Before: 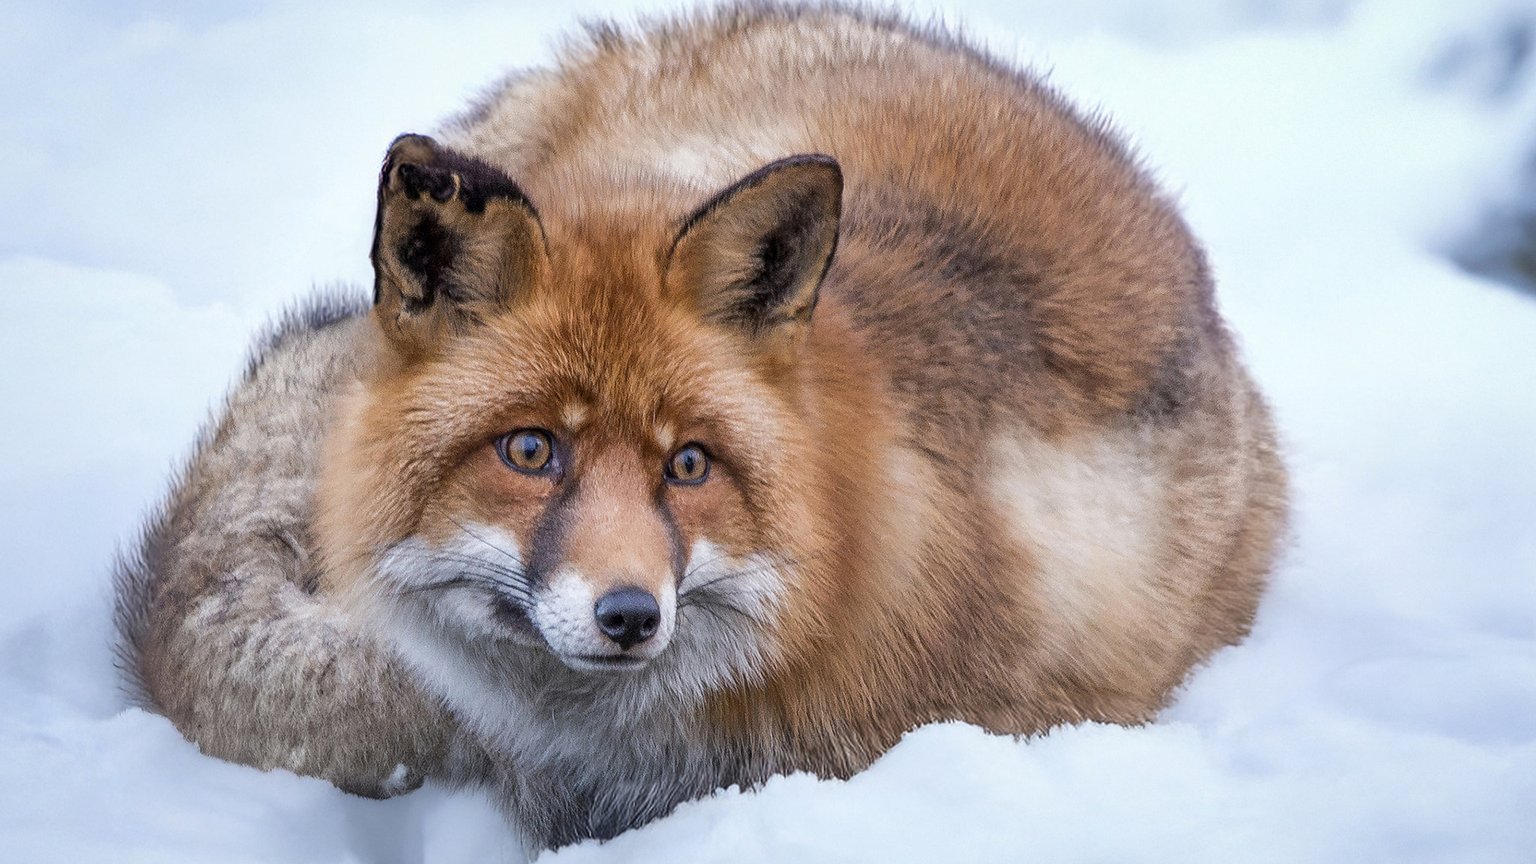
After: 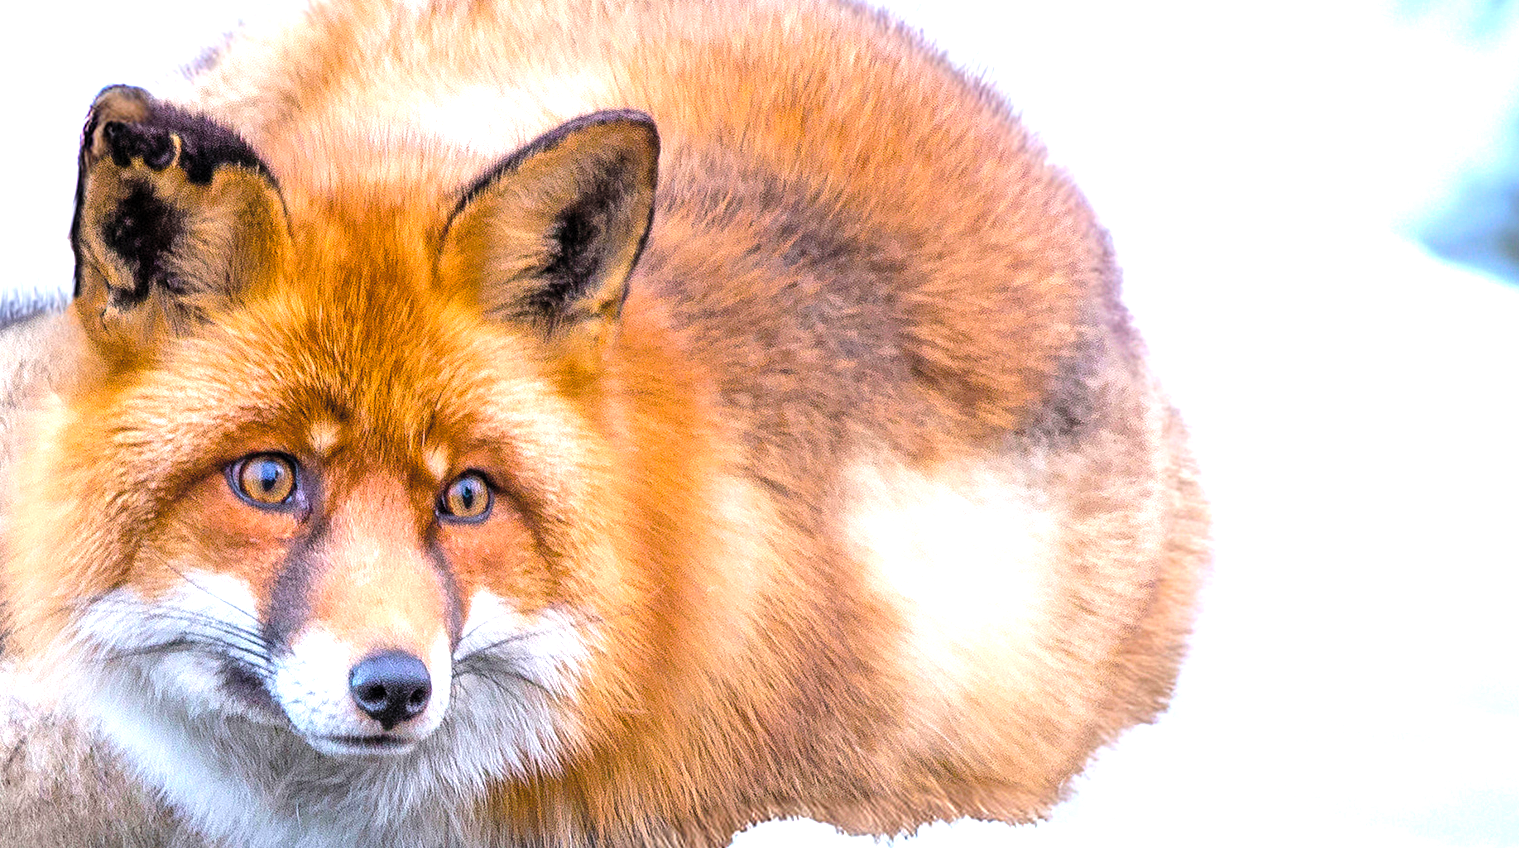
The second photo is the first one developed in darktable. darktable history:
crop and rotate: left 20.526%, top 7.854%, right 0.349%, bottom 13.582%
color balance rgb: perceptual saturation grading › global saturation 37.22%, perceptual saturation grading › shadows 35.311%, perceptual brilliance grading › highlights 8.062%, perceptual brilliance grading › mid-tones 3.077%, perceptual brilliance grading › shadows 1.763%, contrast 5.658%
tone equalizer: -8 EV -0.765 EV, -7 EV -0.714 EV, -6 EV -0.639 EV, -5 EV -0.38 EV, -3 EV 0.37 EV, -2 EV 0.6 EV, -1 EV 0.675 EV, +0 EV 0.725 EV
contrast brightness saturation: brightness 0.151
